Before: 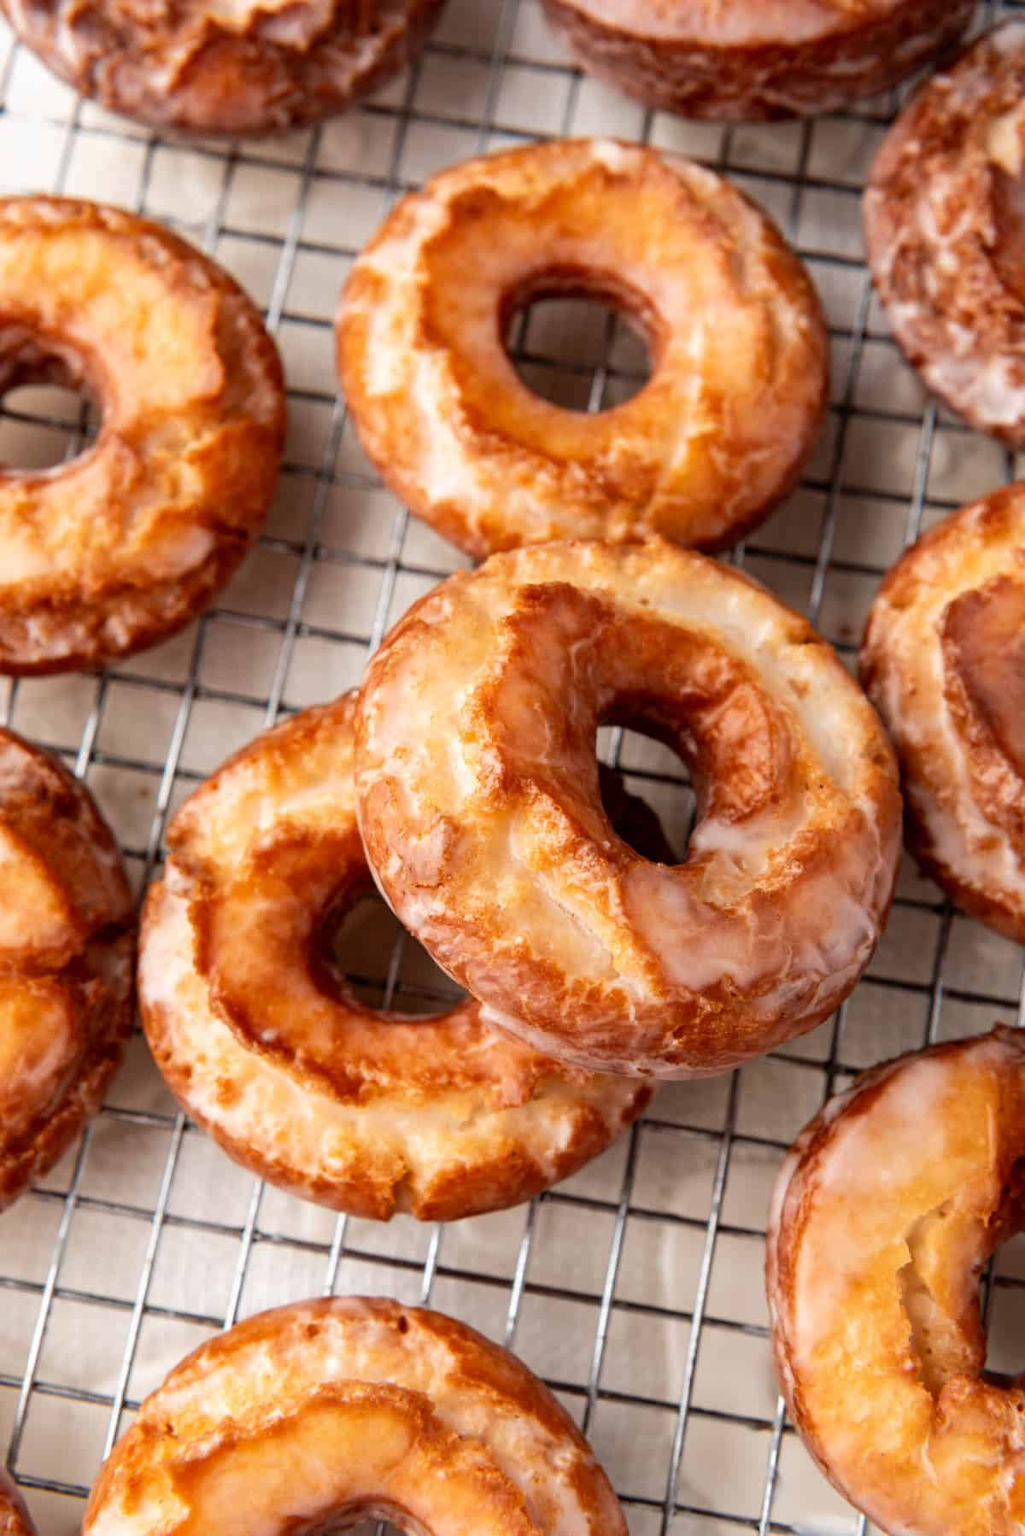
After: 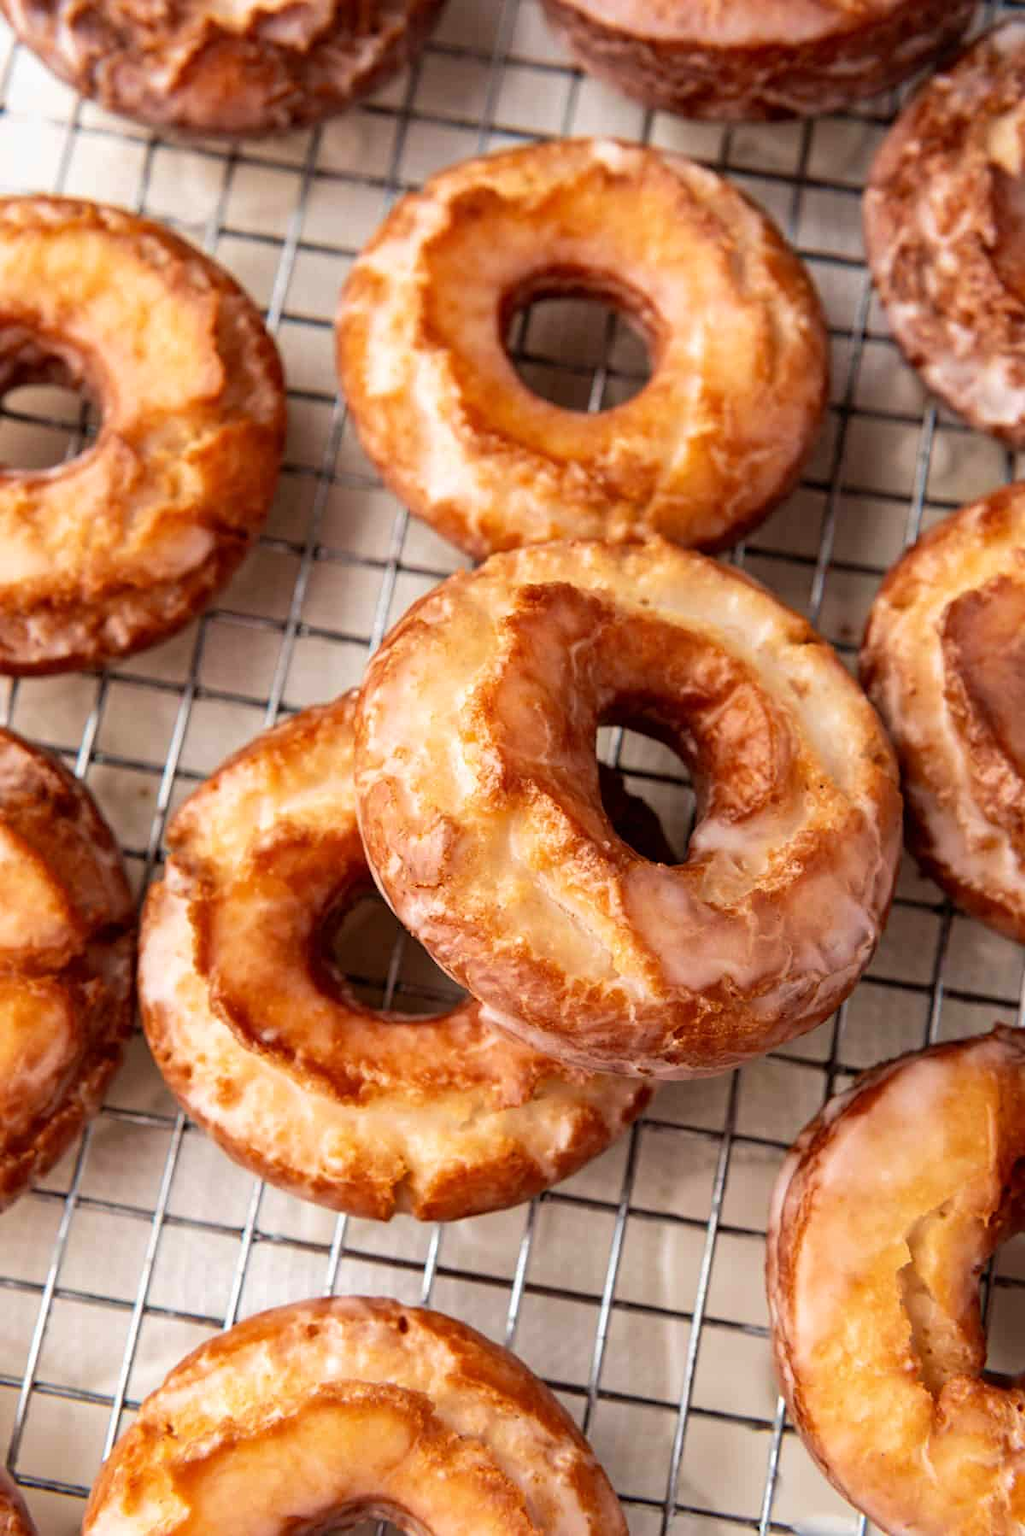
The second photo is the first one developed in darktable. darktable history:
sharpen: amount 0.2
velvia: on, module defaults
